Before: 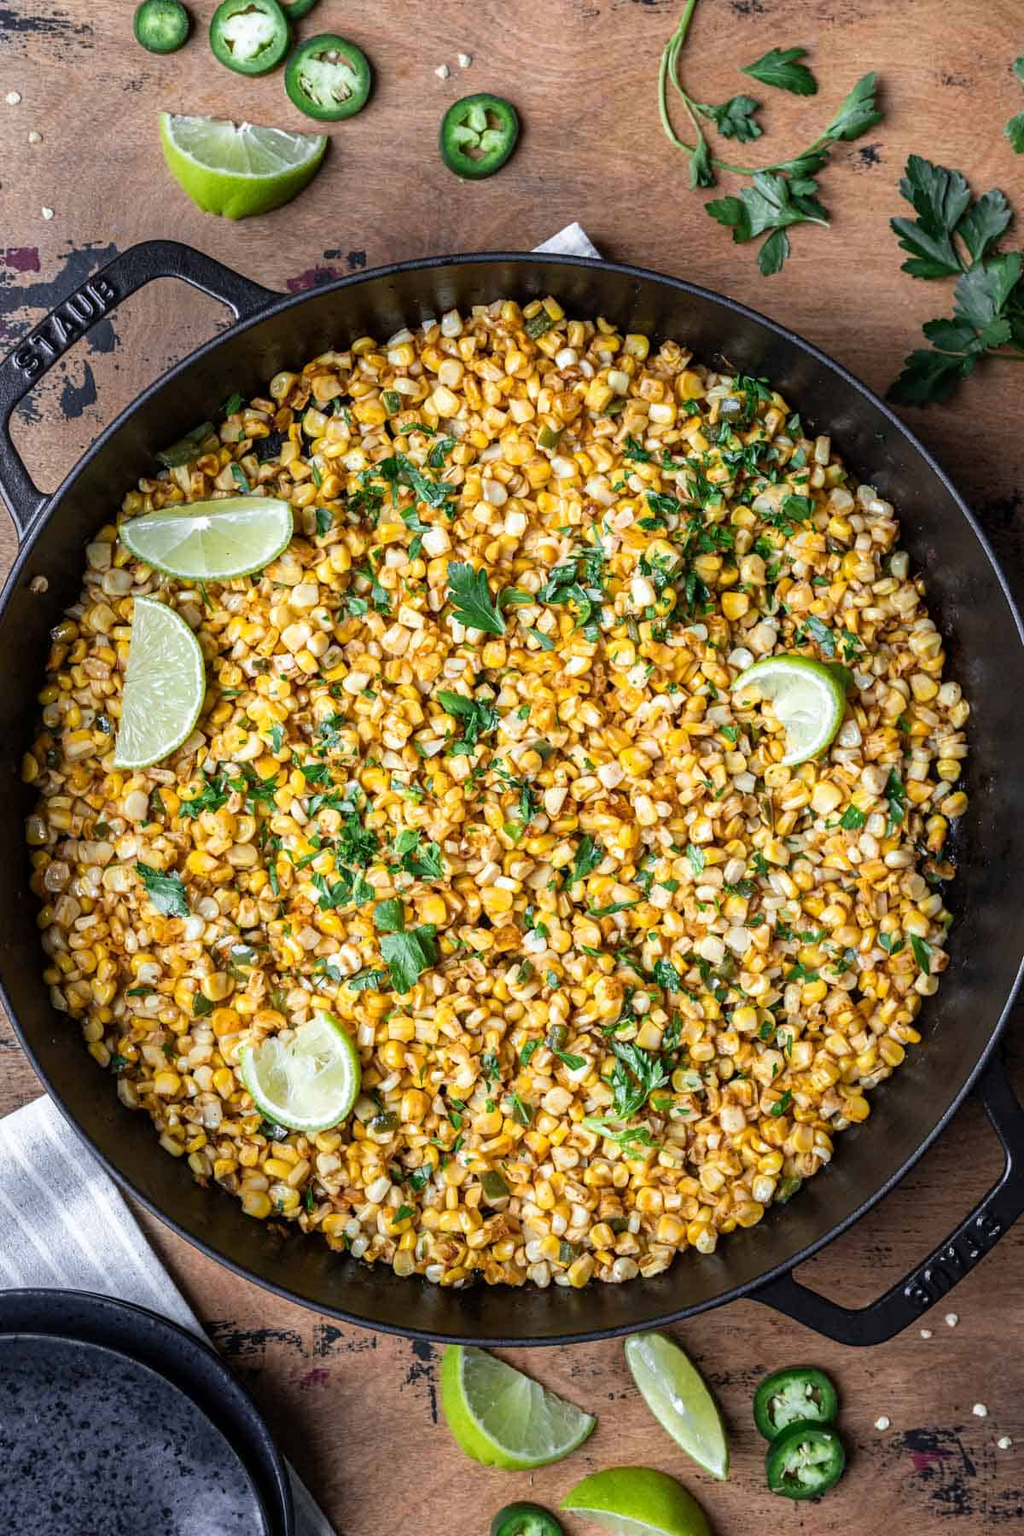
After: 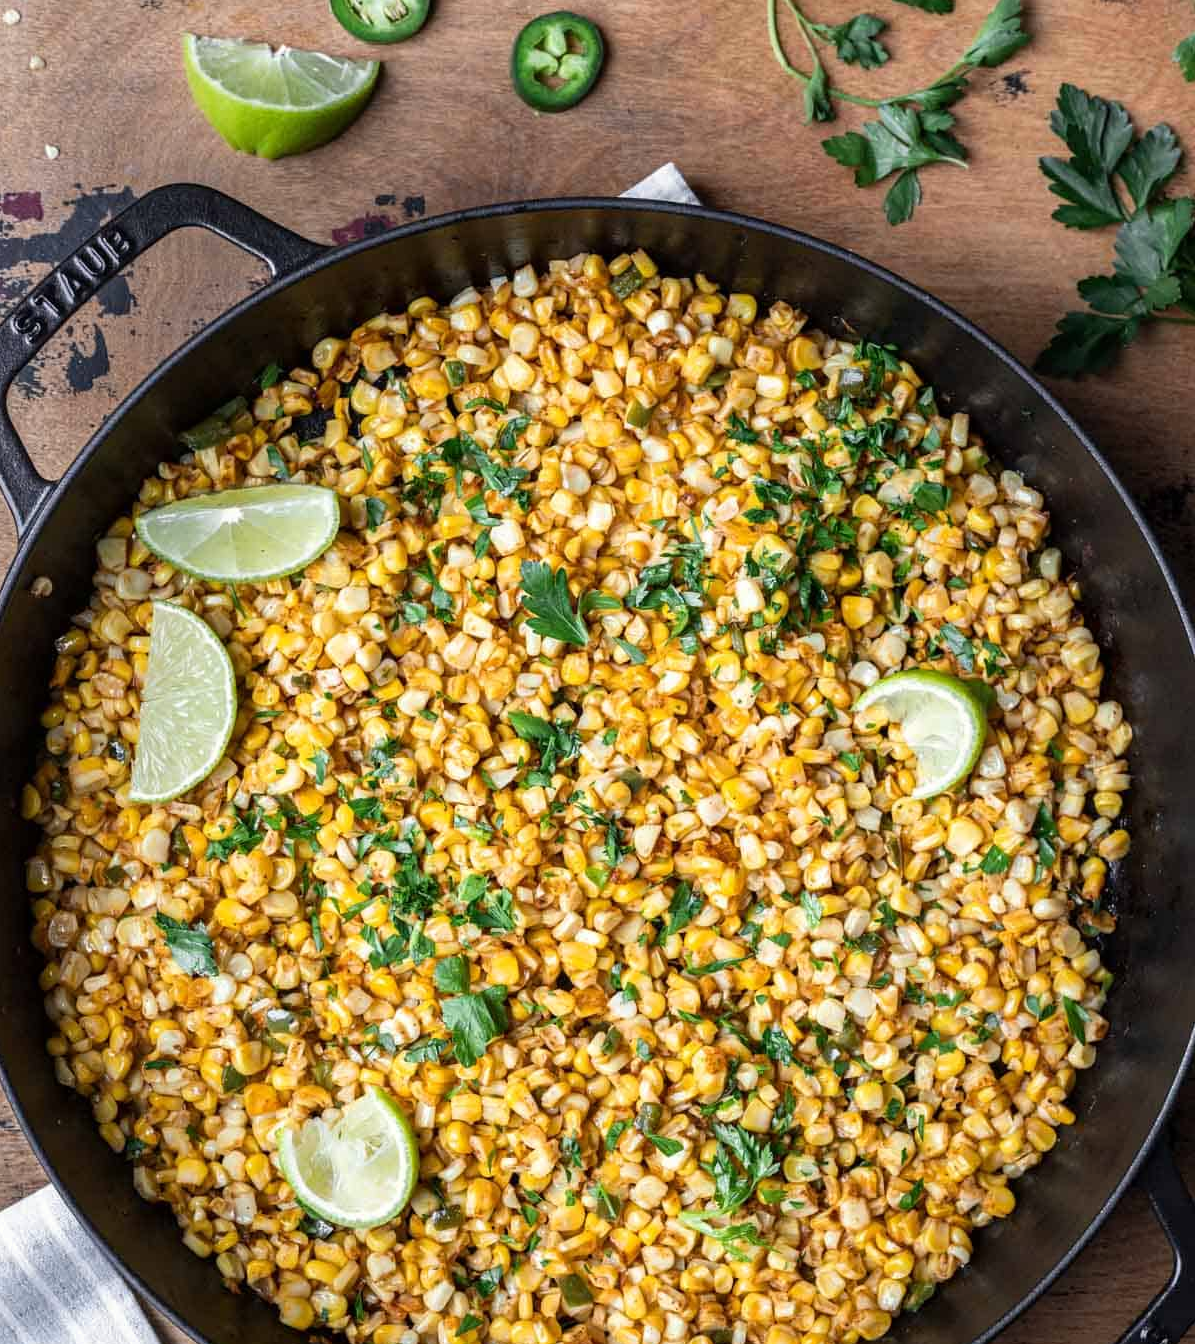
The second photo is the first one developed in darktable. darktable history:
white balance: red 1.009, blue 0.985
crop: left 0.387%, top 5.469%, bottom 19.809%
